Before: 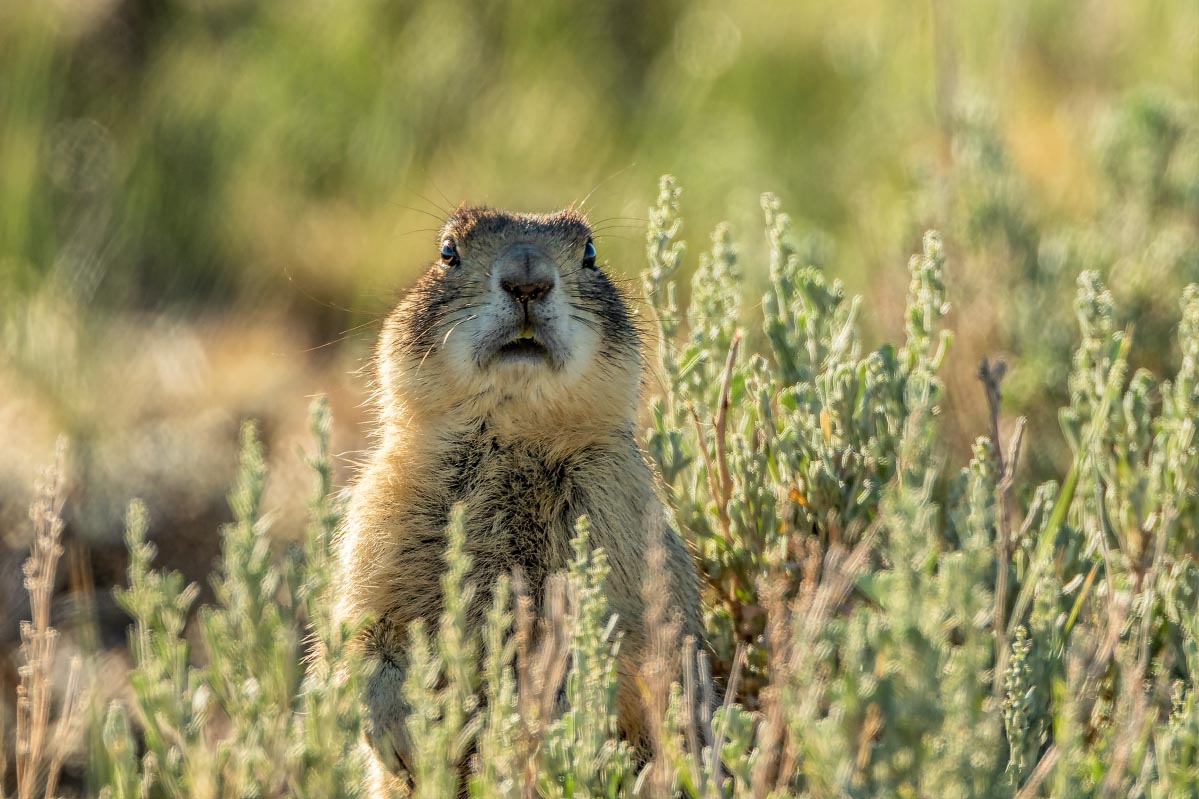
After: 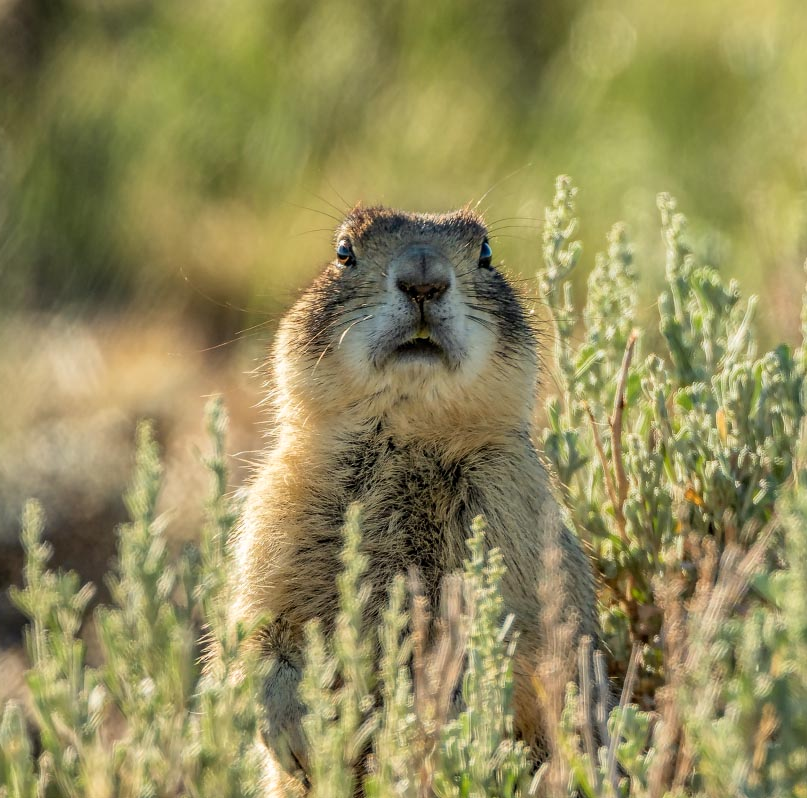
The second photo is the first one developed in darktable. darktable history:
crop and rotate: left 8.693%, right 23.988%
